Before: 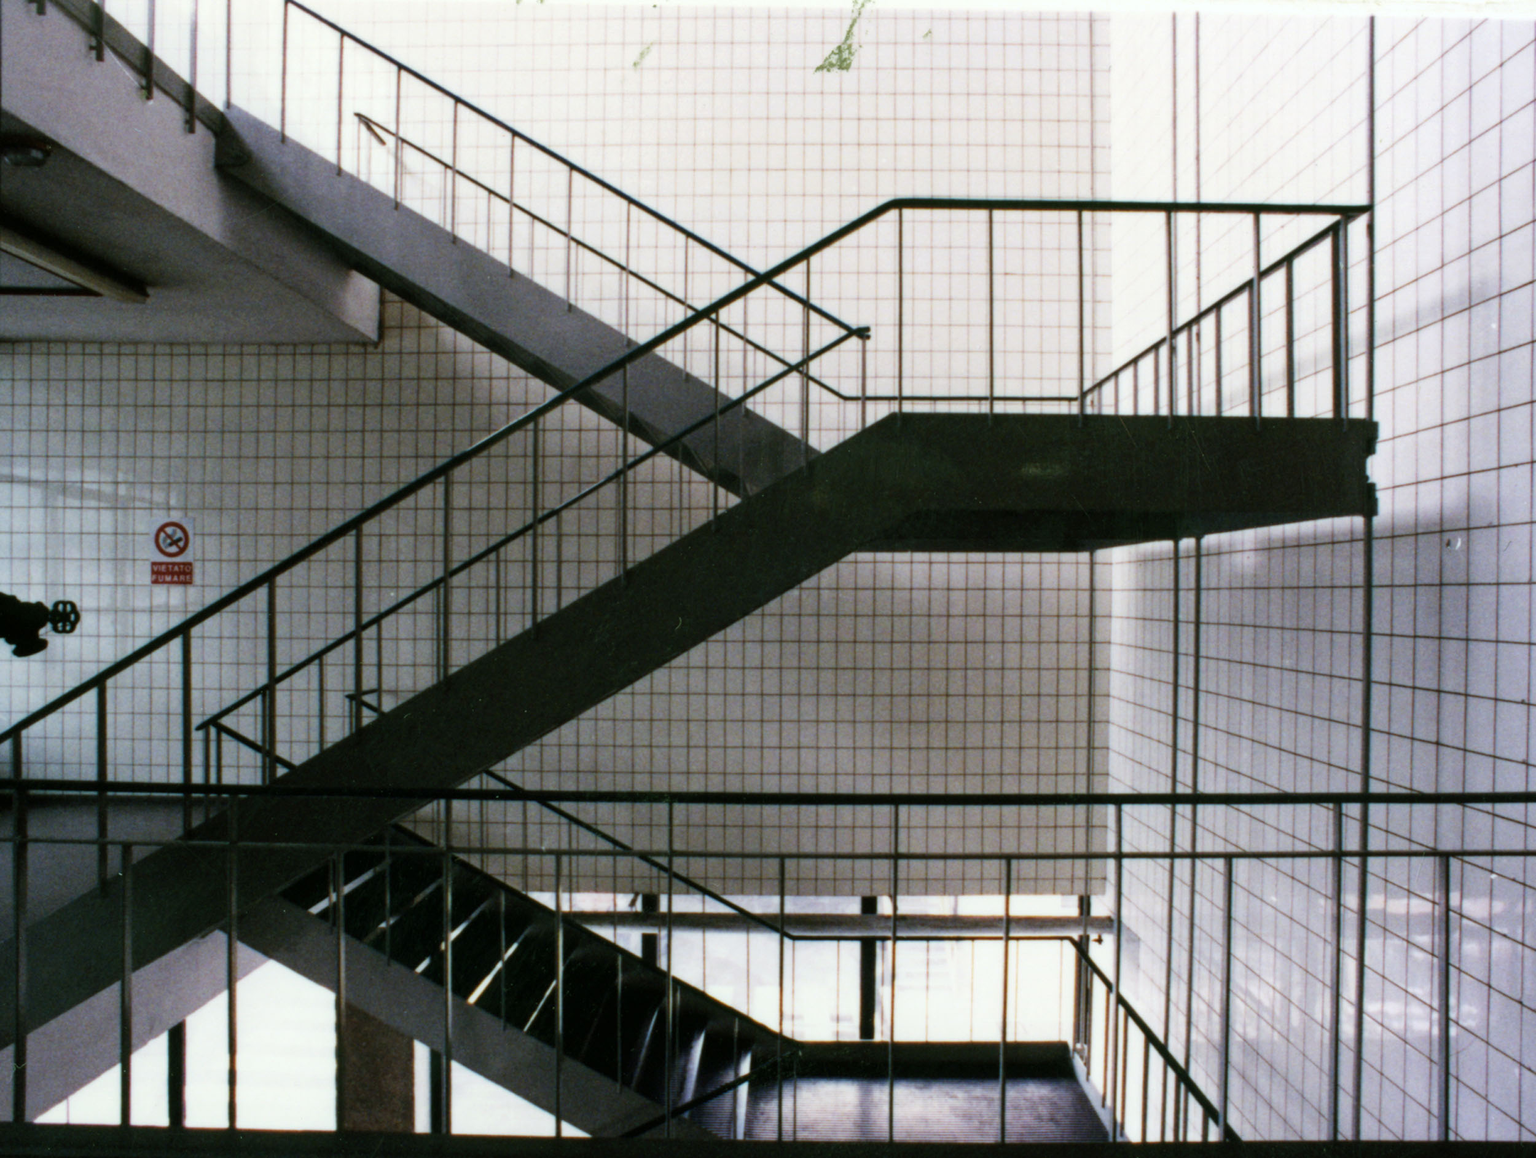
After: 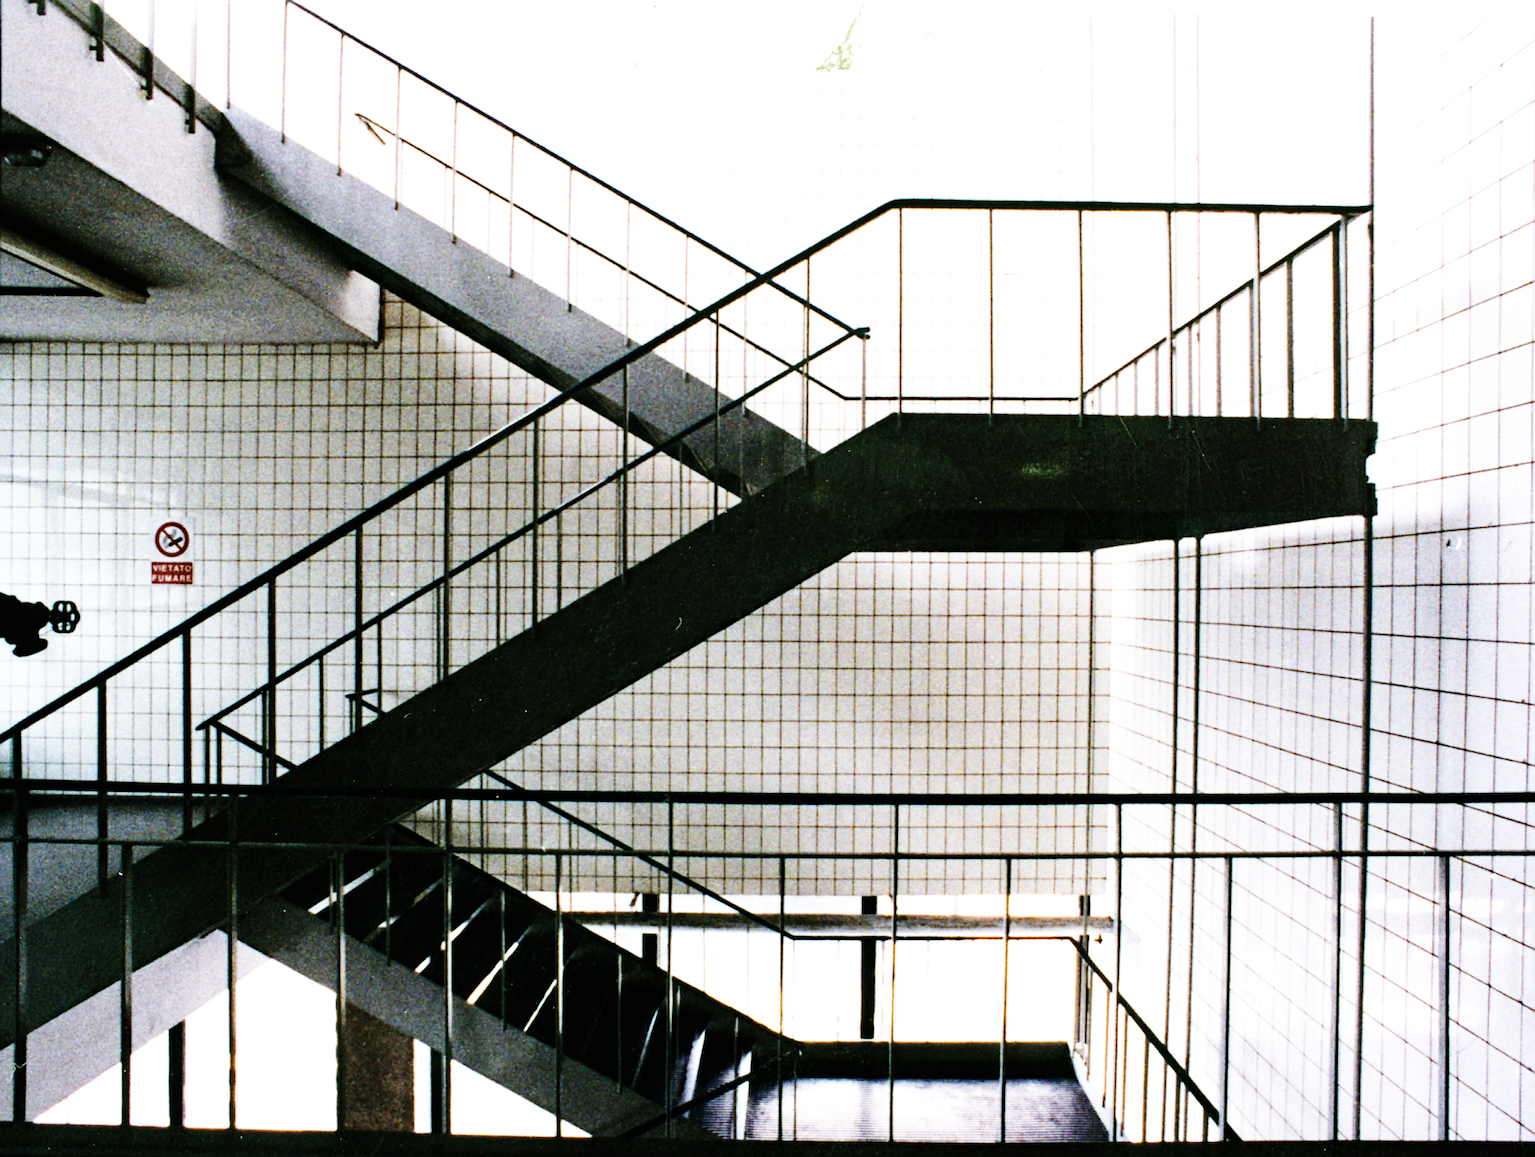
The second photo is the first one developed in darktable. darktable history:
base curve: curves: ch0 [(0, 0) (0, 0) (0.002, 0.001) (0.008, 0.003) (0.019, 0.011) (0.037, 0.037) (0.064, 0.11) (0.102, 0.232) (0.152, 0.379) (0.216, 0.524) (0.296, 0.665) (0.394, 0.789) (0.512, 0.881) (0.651, 0.945) (0.813, 0.986) (1, 1)], preserve colors none
haze removal: compatibility mode true, adaptive false
exposure: exposure 0.655 EV, compensate highlight preservation false
contrast brightness saturation: contrast 0.098, saturation -0.298
sharpen: on, module defaults
